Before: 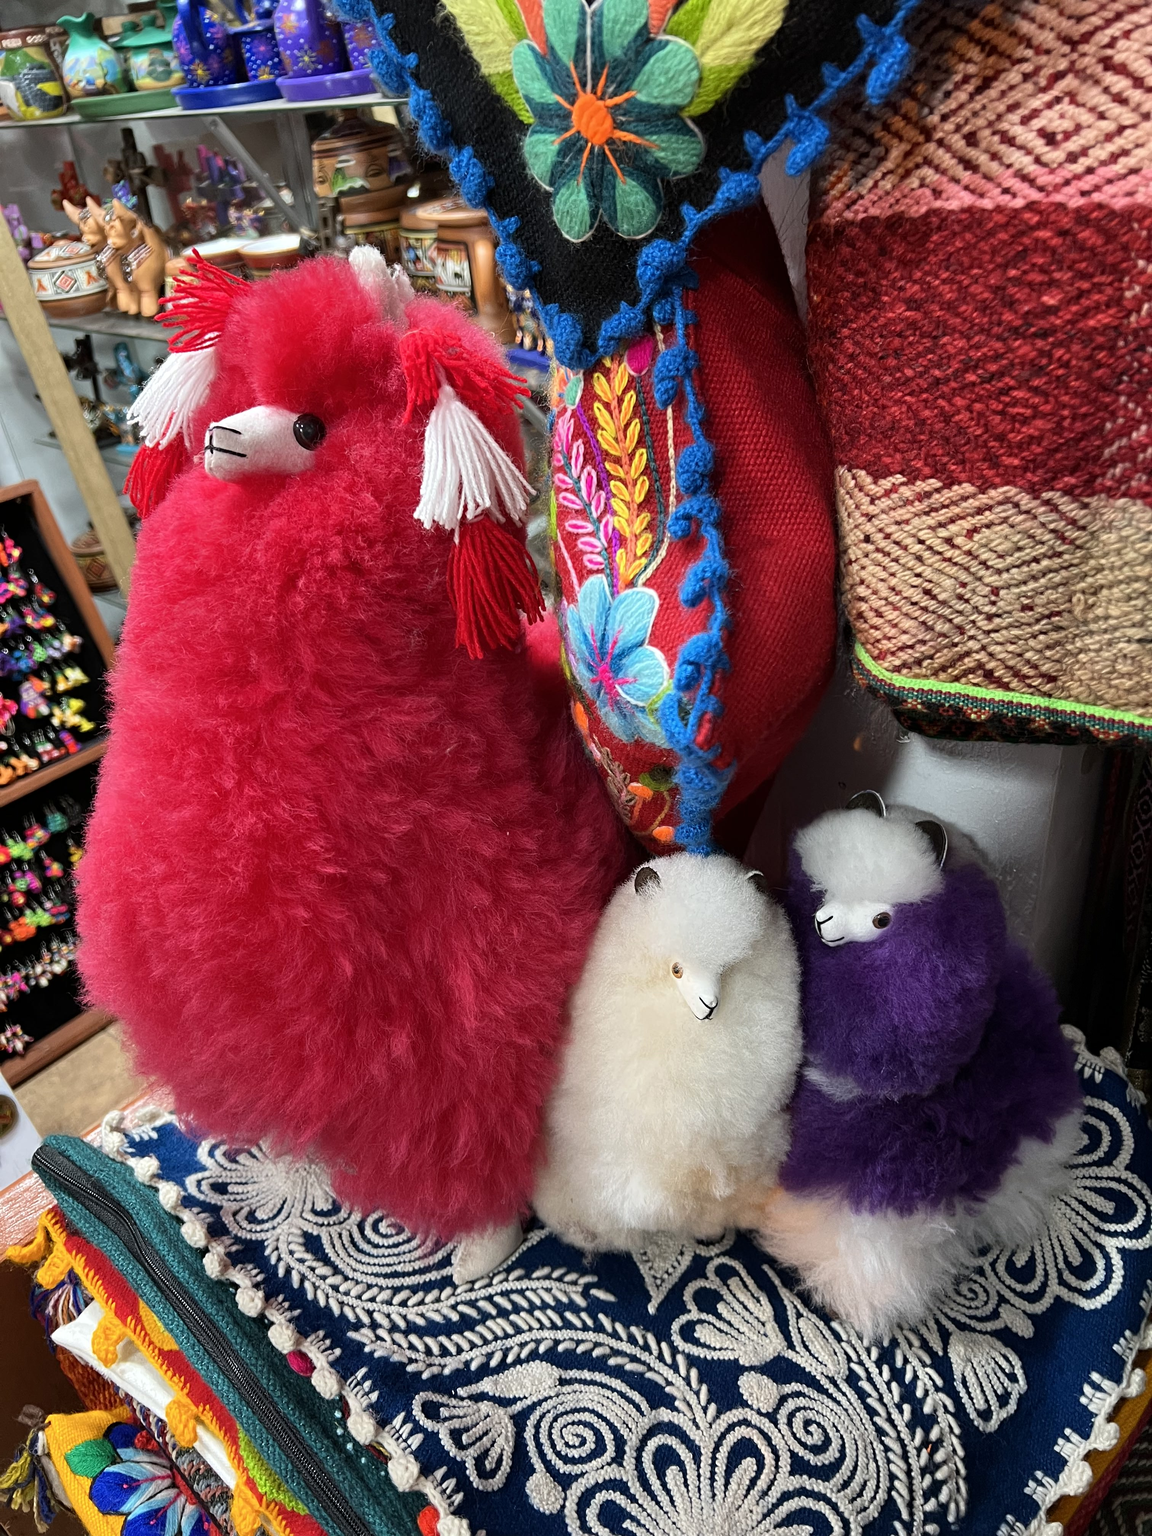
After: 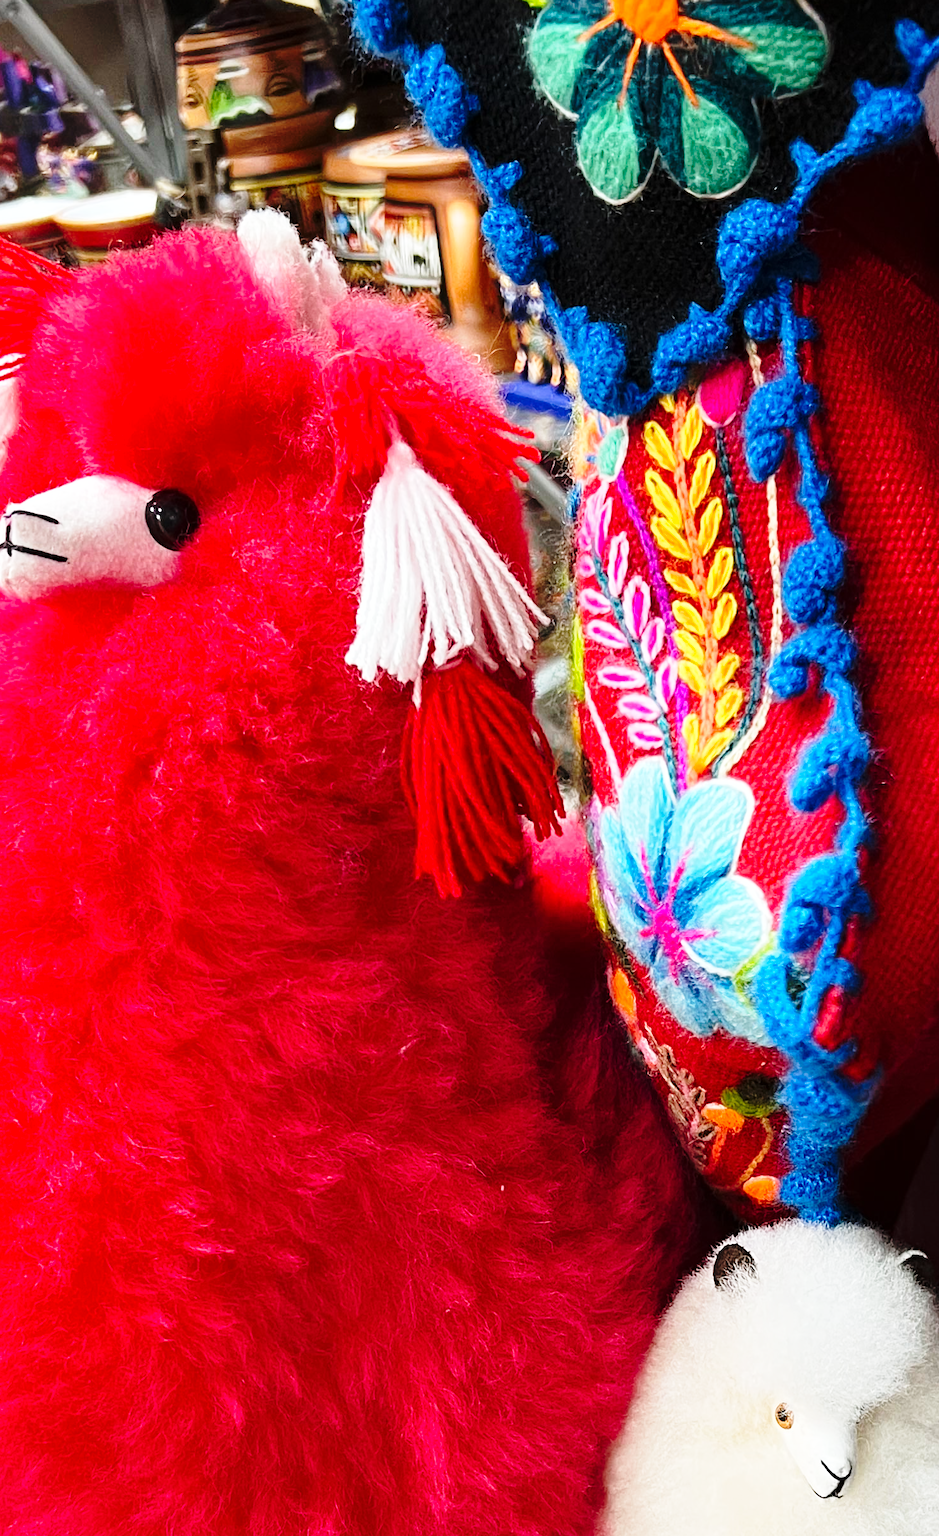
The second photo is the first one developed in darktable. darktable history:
base curve: curves: ch0 [(0, 0) (0.04, 0.03) (0.133, 0.232) (0.448, 0.748) (0.843, 0.968) (1, 1)], preserve colors none
crop: left 17.911%, top 7.807%, right 33.068%, bottom 32.079%
